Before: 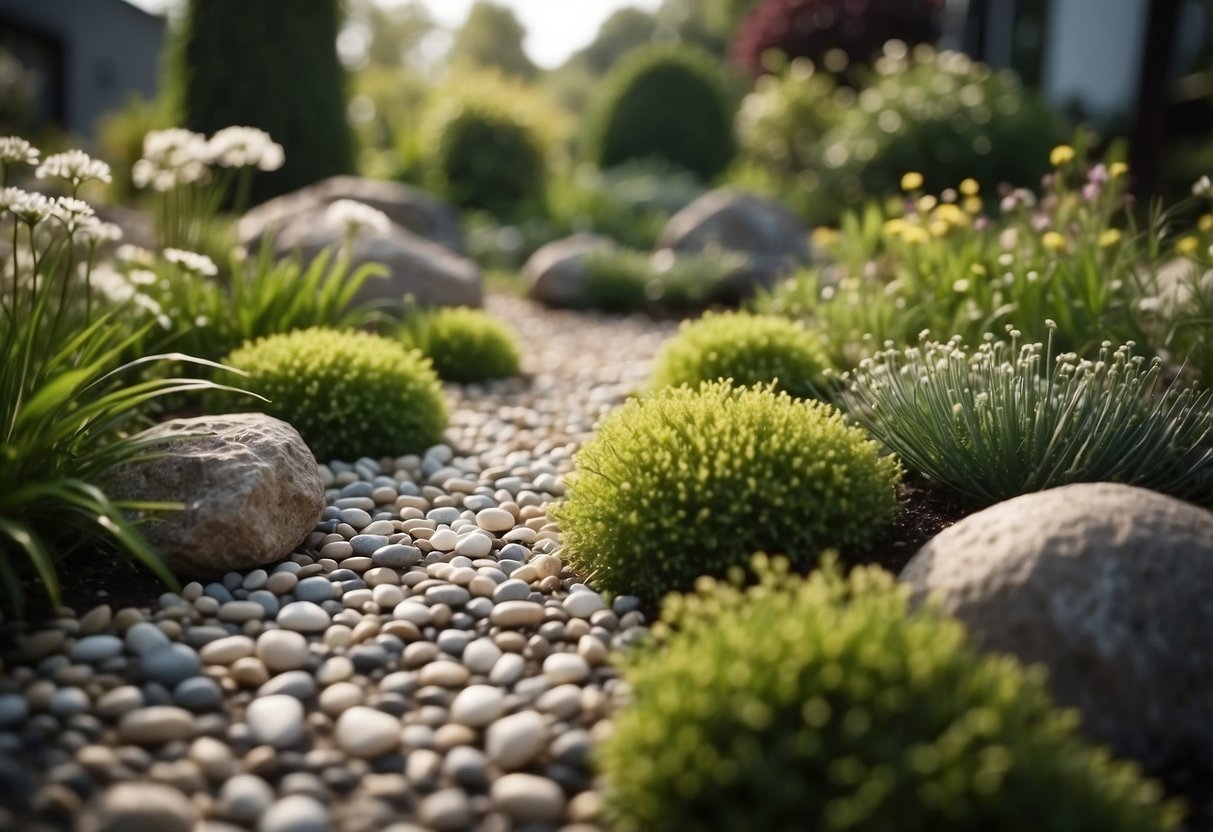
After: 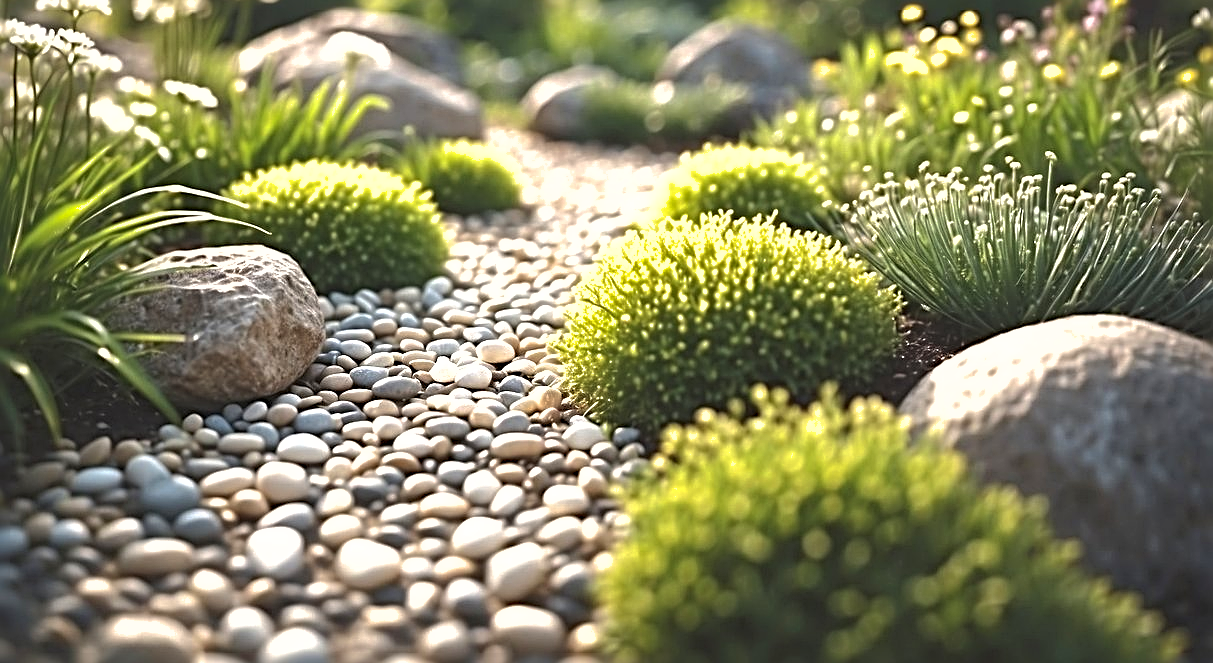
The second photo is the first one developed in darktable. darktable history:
crop and rotate: top 20.216%
exposure: black level correction -0.005, exposure 1.005 EV, compensate exposure bias true, compensate highlight preservation false
contrast brightness saturation: saturation -0.025
sharpen: radius 3.657, amount 0.931
shadows and highlights: on, module defaults
